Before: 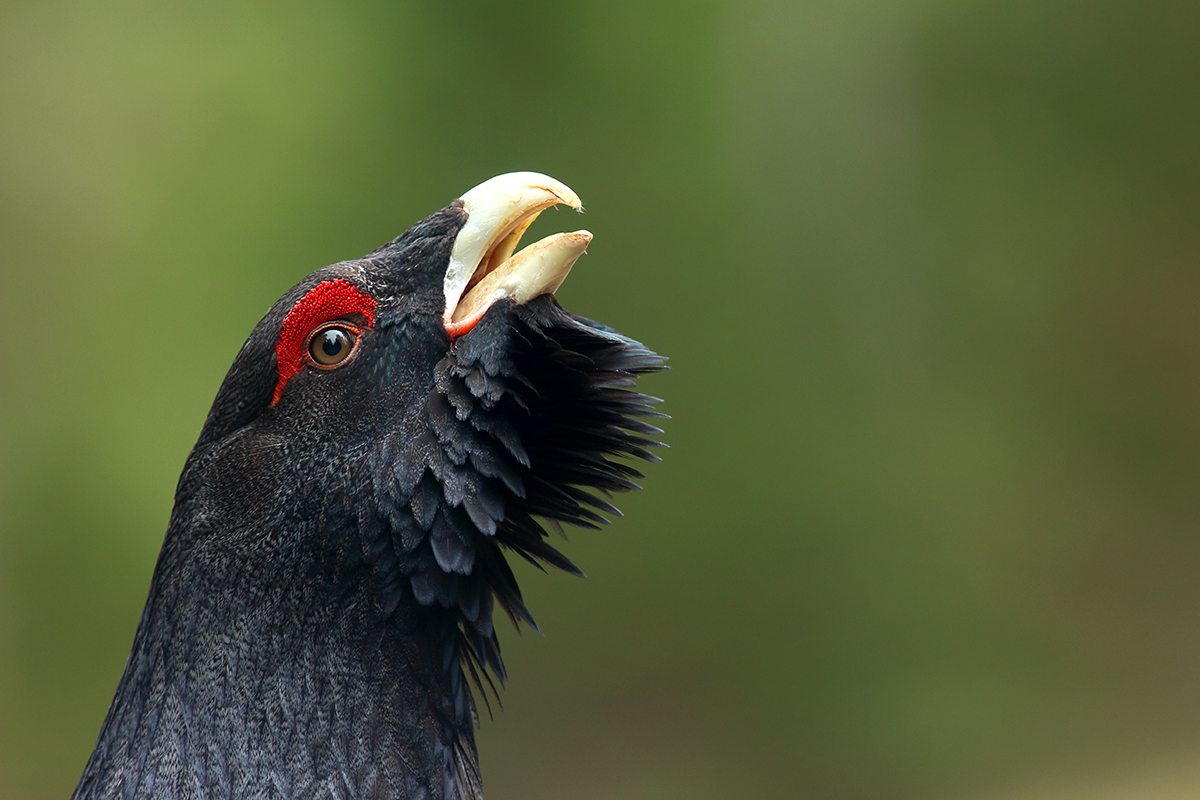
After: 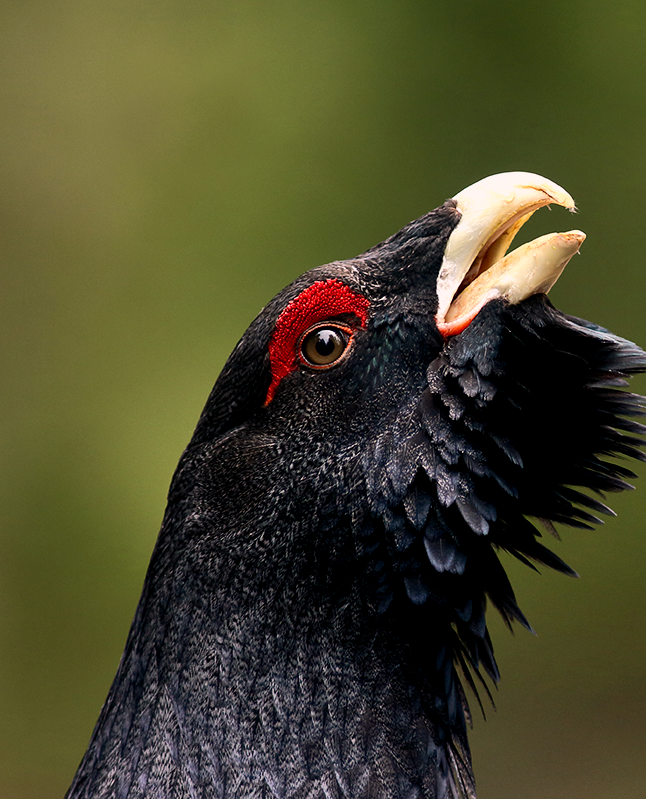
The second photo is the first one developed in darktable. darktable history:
exposure: black level correction 0.009, exposure -0.649 EV, compensate highlight preservation false
crop: left 0.664%, right 45.432%, bottom 0.089%
color correction: highlights a* 12.12, highlights b* 5.51
shadows and highlights: low approximation 0.01, soften with gaussian
tone equalizer: -8 EV -0.76 EV, -7 EV -0.679 EV, -6 EV -0.569 EV, -5 EV -0.37 EV, -3 EV 0.38 EV, -2 EV 0.6 EV, -1 EV 0.679 EV, +0 EV 0.728 EV, edges refinement/feathering 500, mask exposure compensation -1.57 EV, preserve details no
